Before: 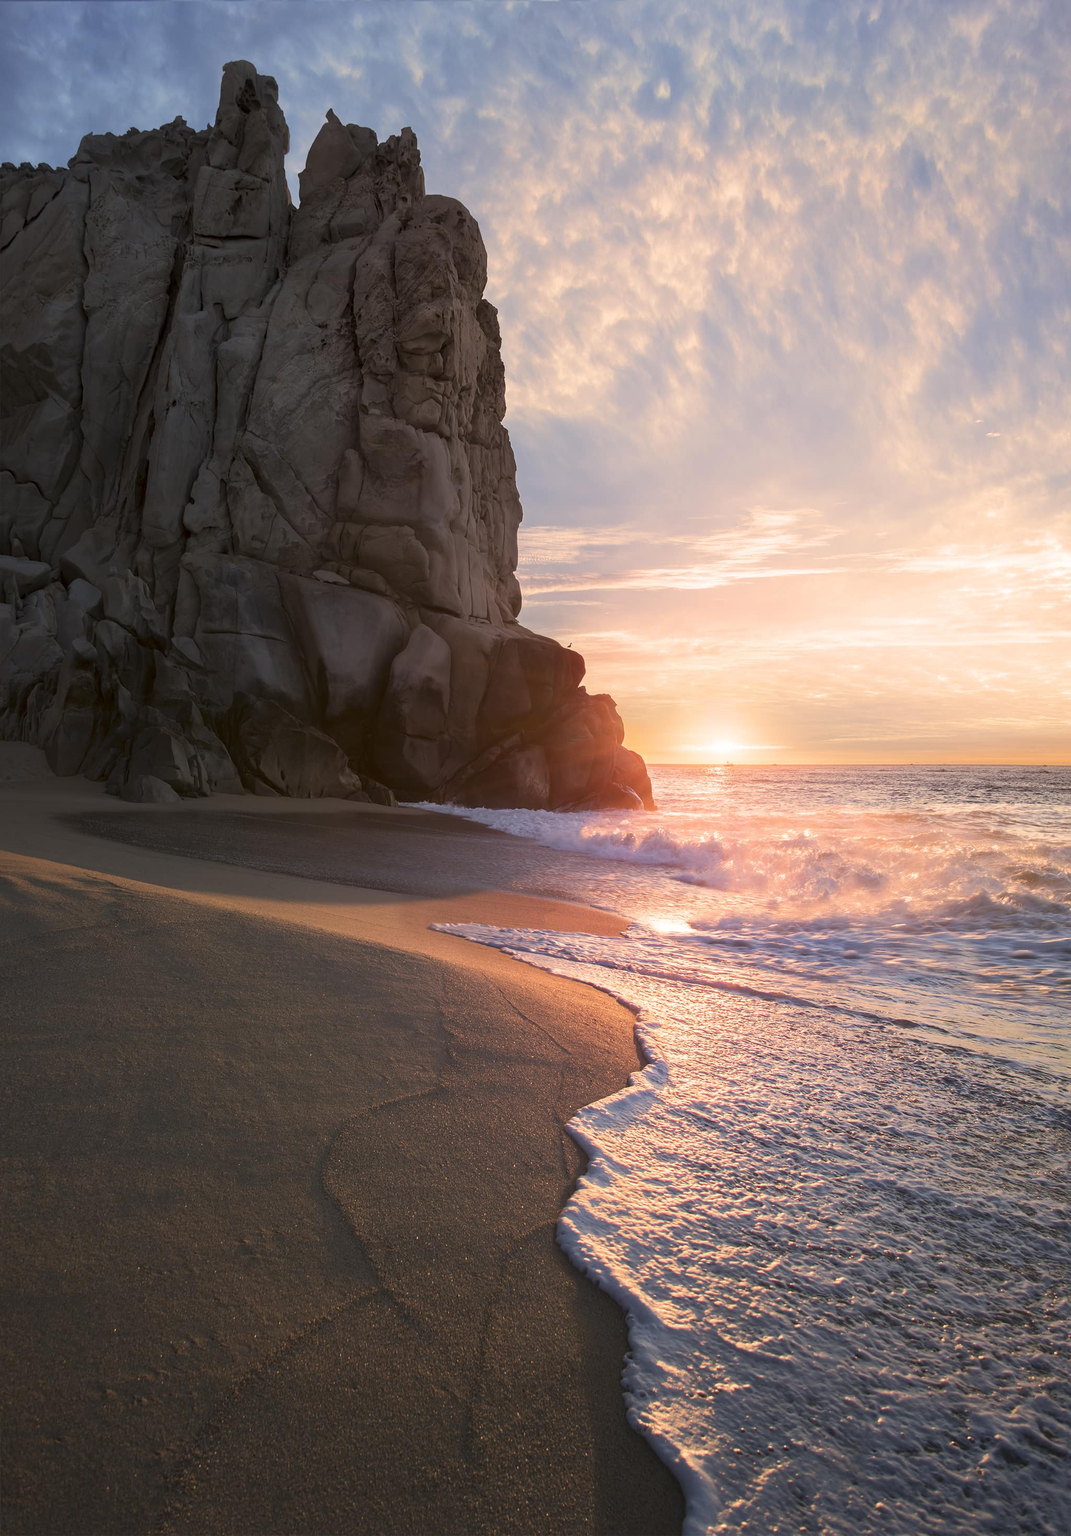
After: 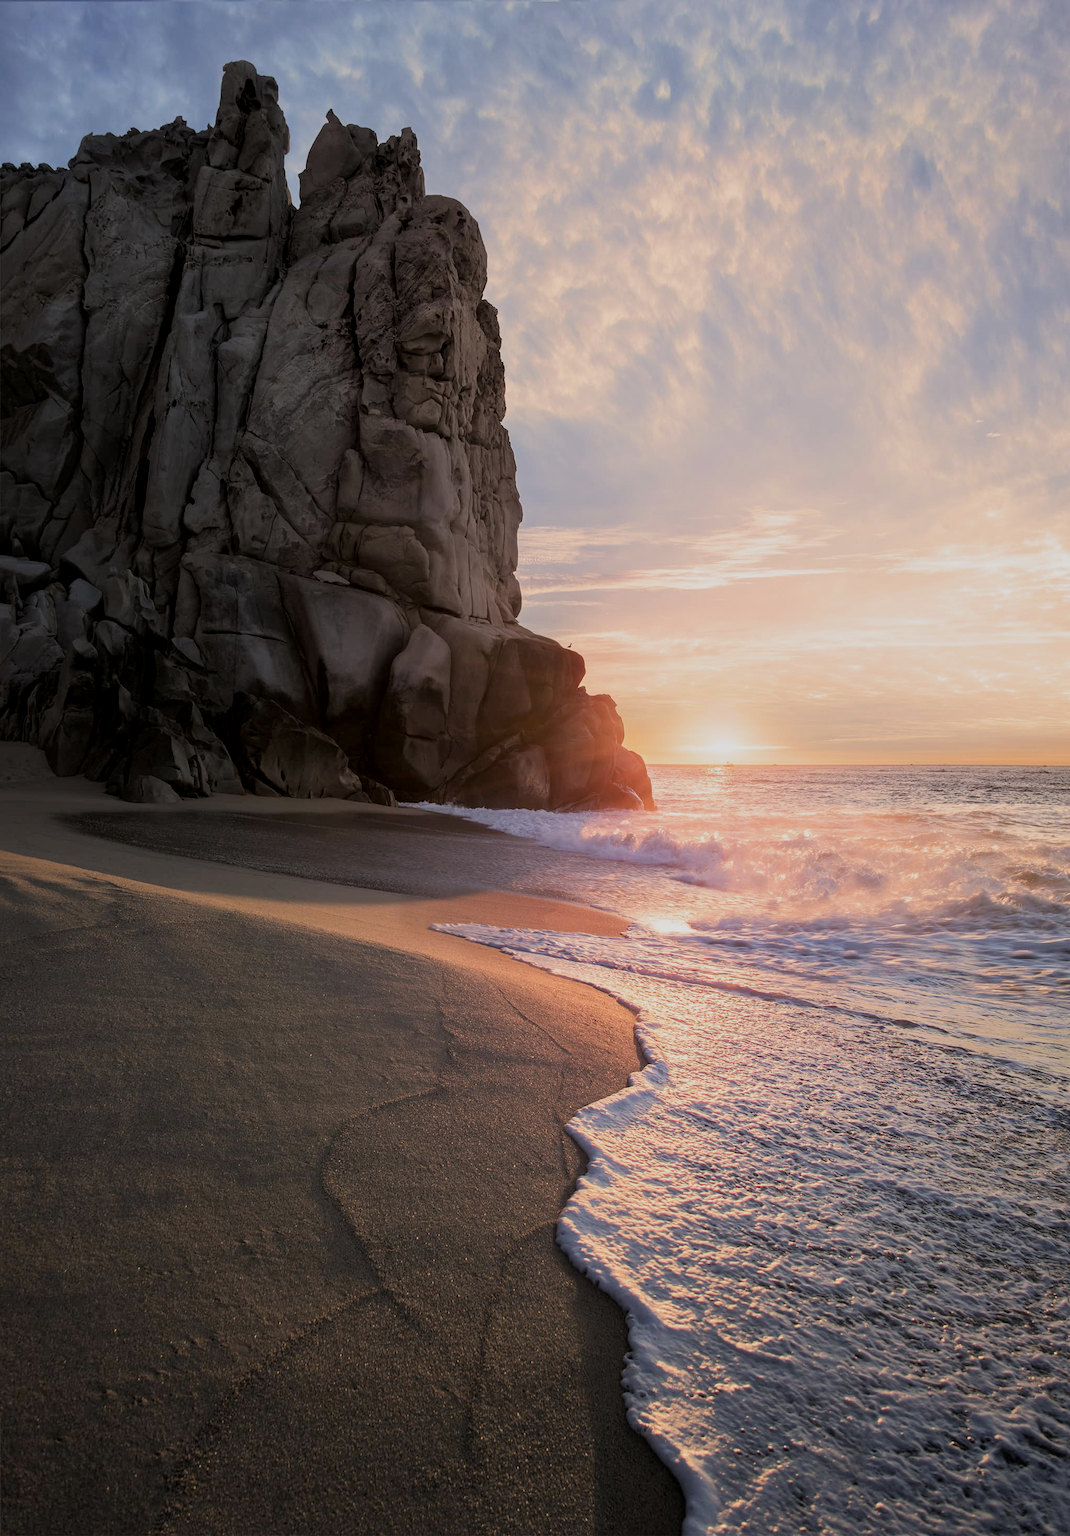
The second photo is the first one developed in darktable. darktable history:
filmic rgb: black relative exposure -7.75 EV, white relative exposure 4.41 EV, hardness 3.75, latitude 38.57%, contrast 0.978, highlights saturation mix 9.08%, shadows ↔ highlights balance 4.26%
local contrast: highlights 107%, shadows 98%, detail 120%, midtone range 0.2
